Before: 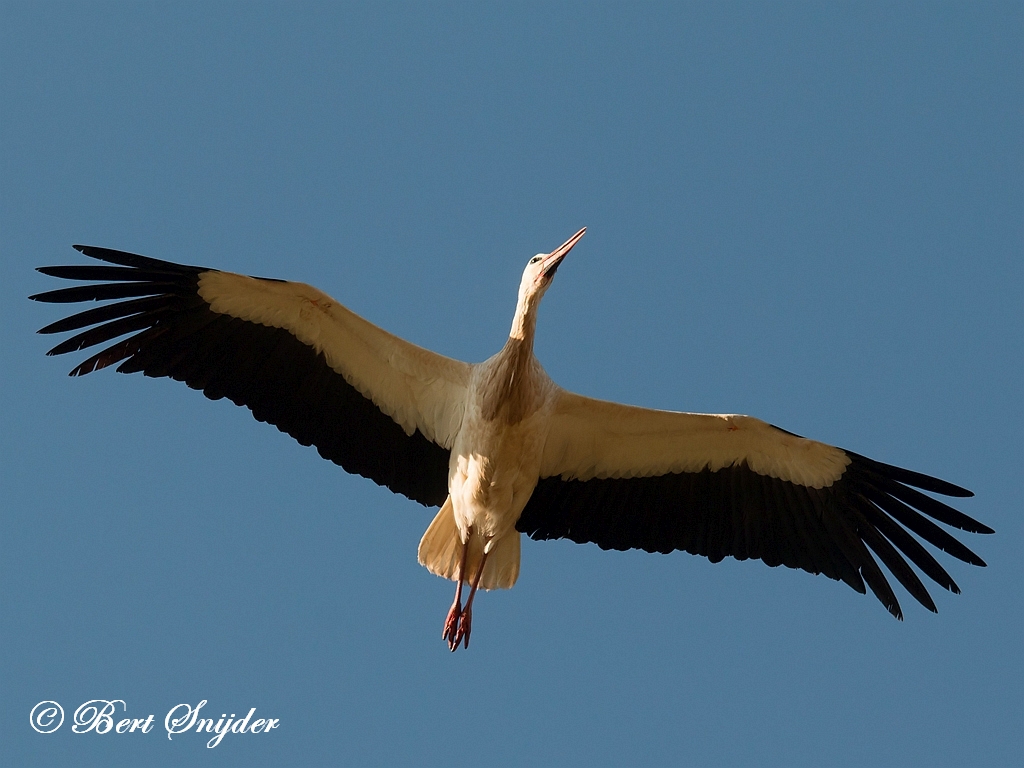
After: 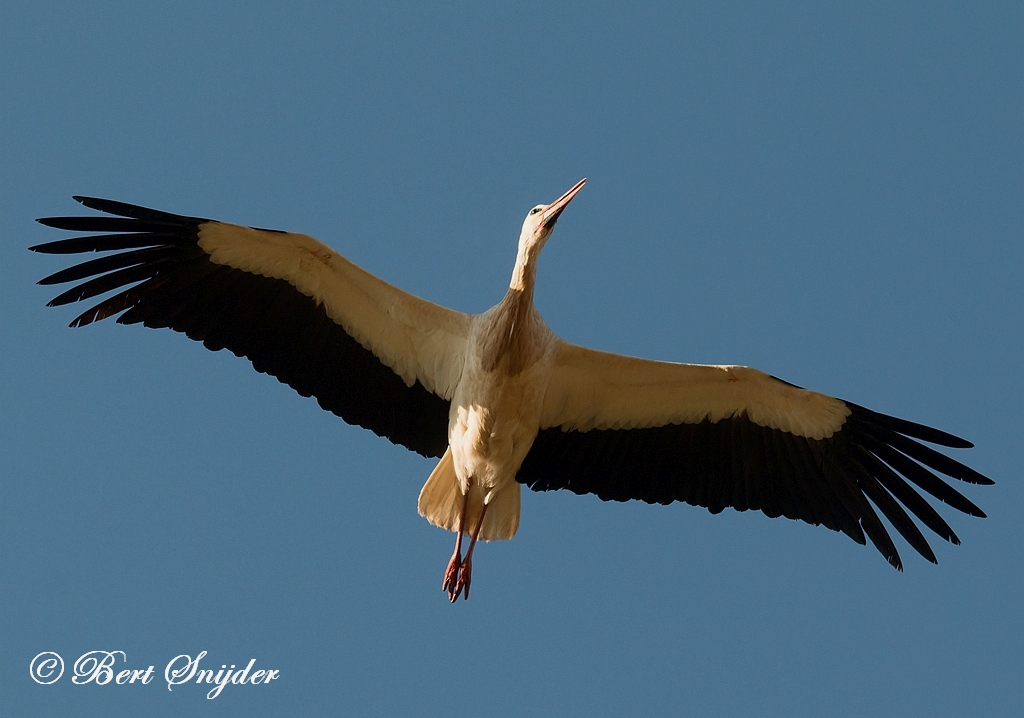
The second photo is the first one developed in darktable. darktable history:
exposure: exposure -0.149 EV, compensate highlight preservation false
crop and rotate: top 6.433%
